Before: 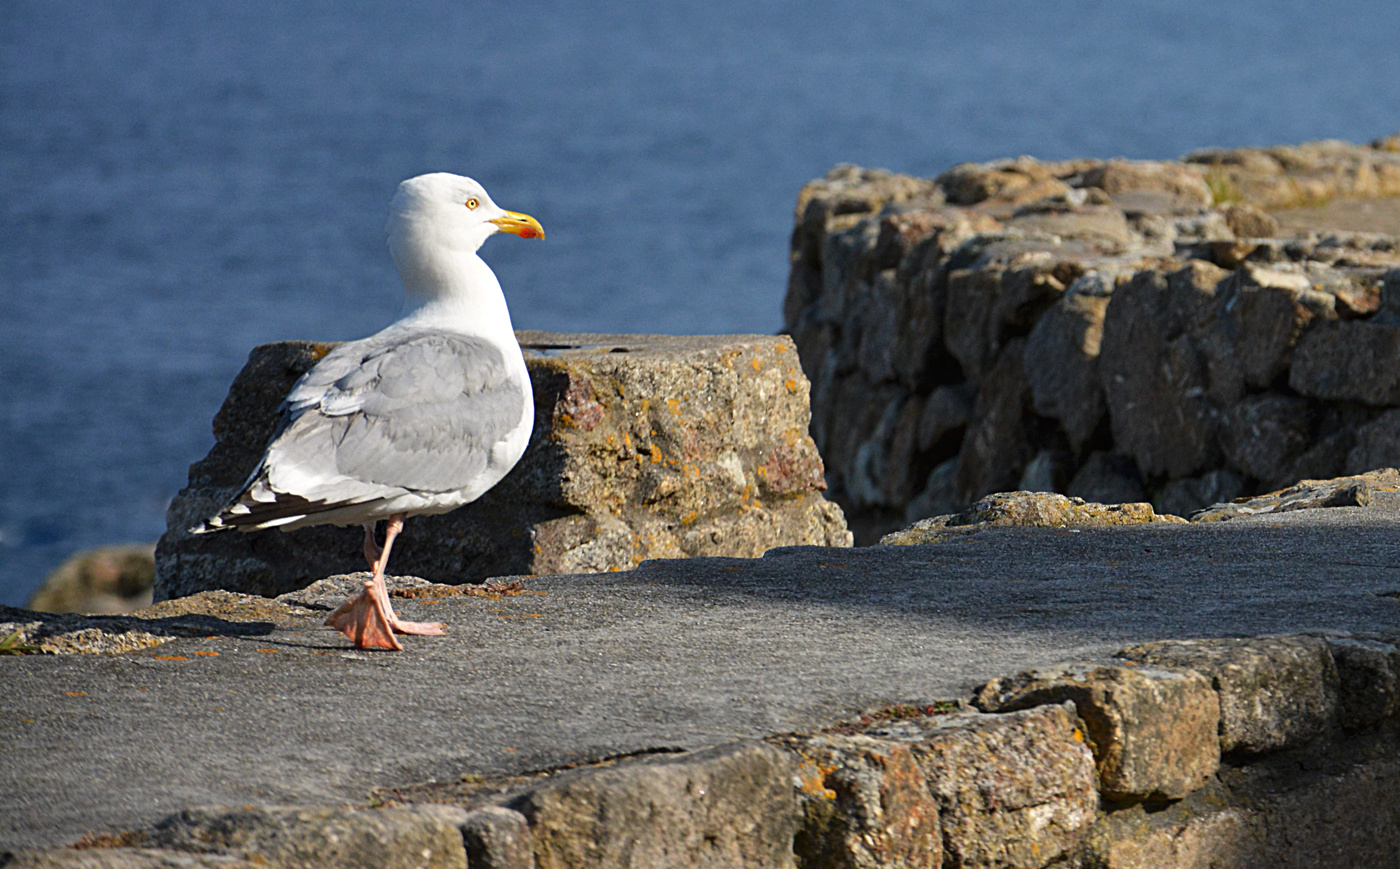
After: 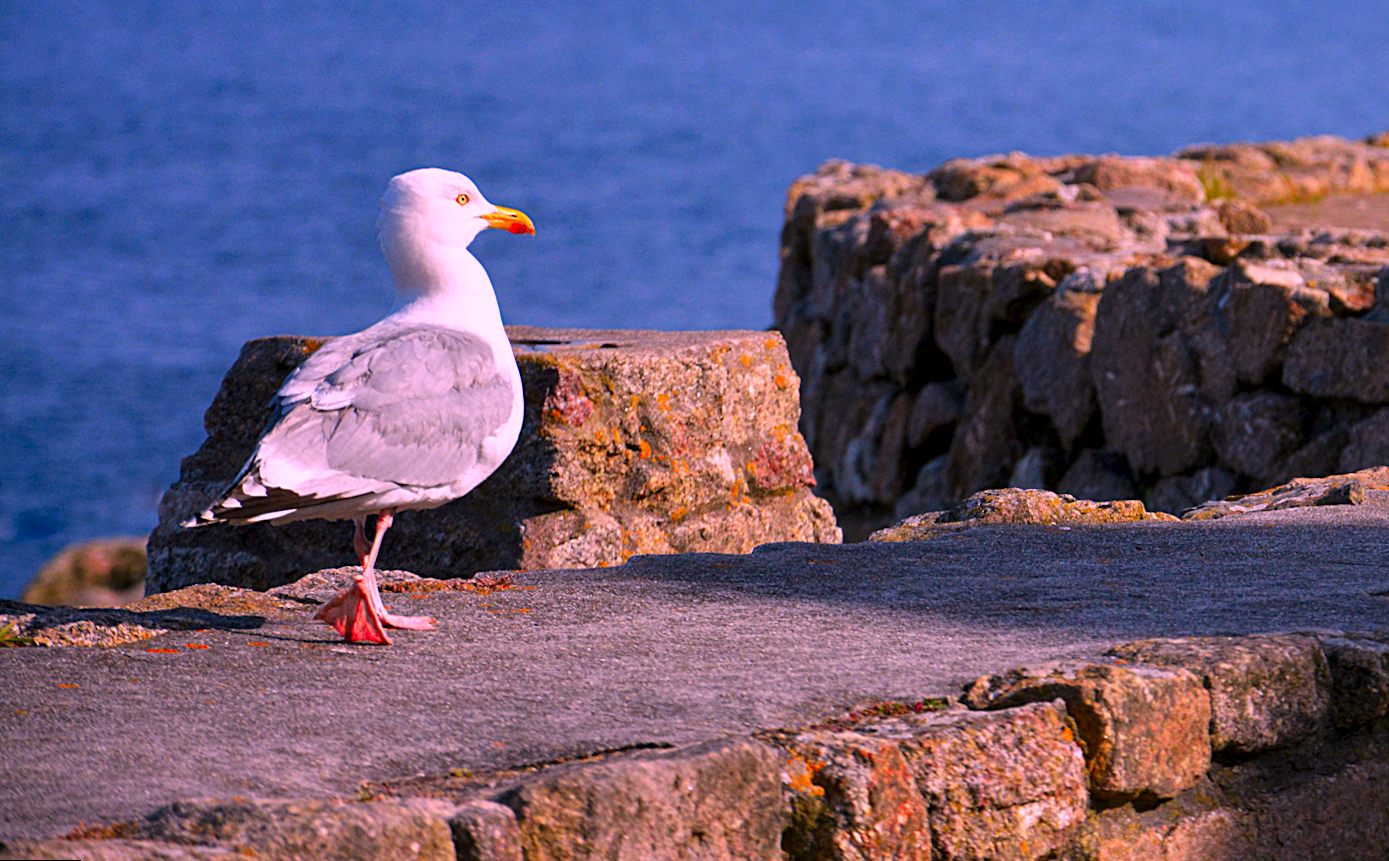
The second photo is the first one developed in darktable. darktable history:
local contrast: highlights 100%, shadows 100%, detail 120%, midtone range 0.2
rotate and perspective: rotation 0.192°, lens shift (horizontal) -0.015, crop left 0.005, crop right 0.996, crop top 0.006, crop bottom 0.99
color correction: highlights a* 19.5, highlights b* -11.53, saturation 1.69
